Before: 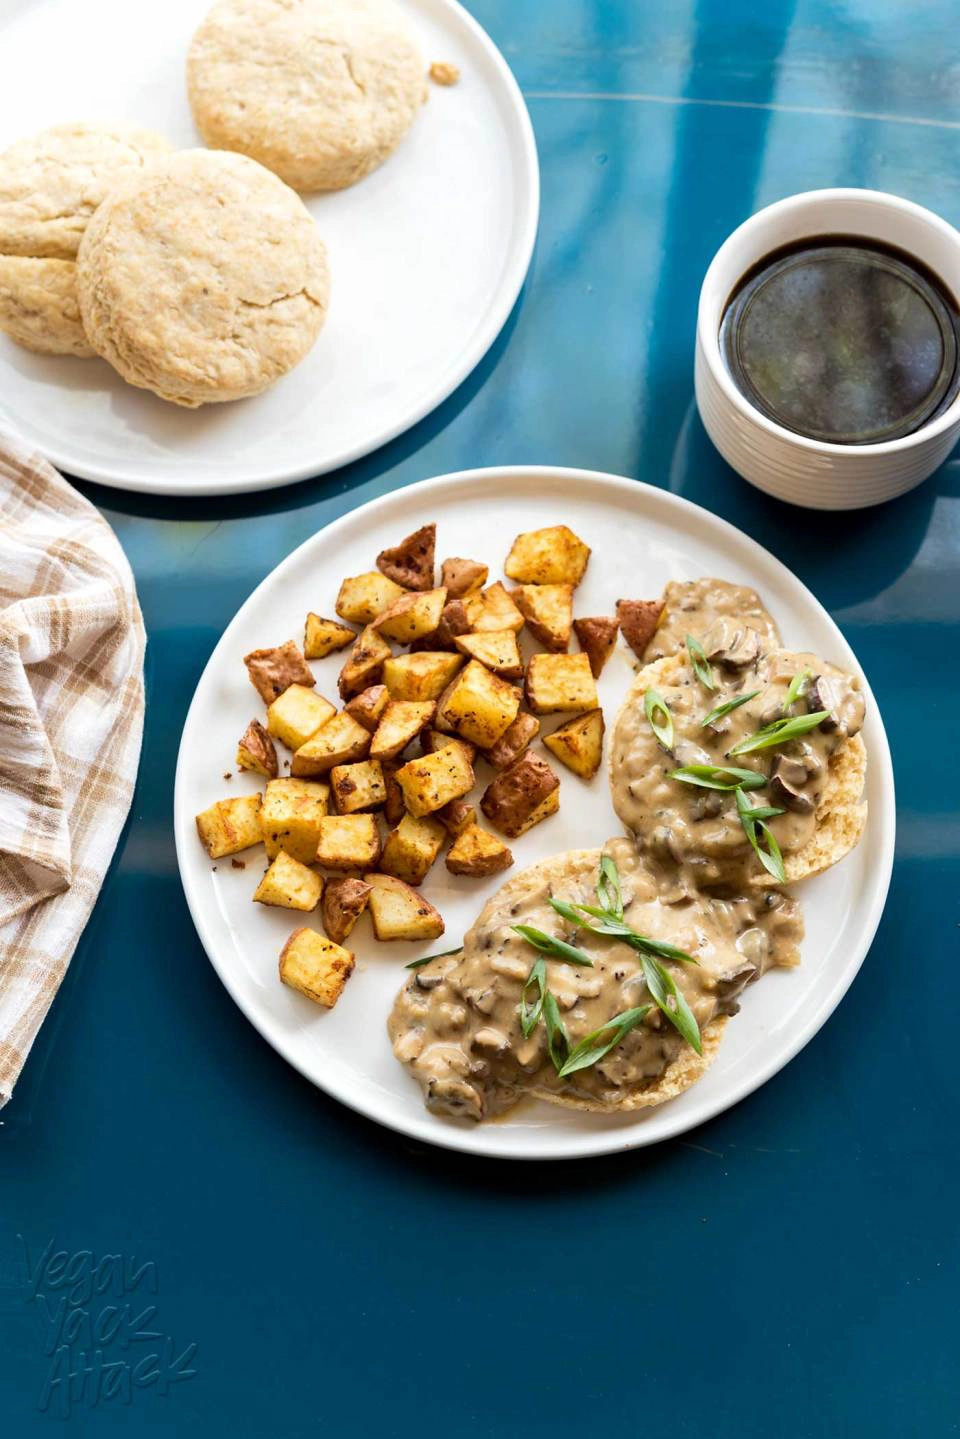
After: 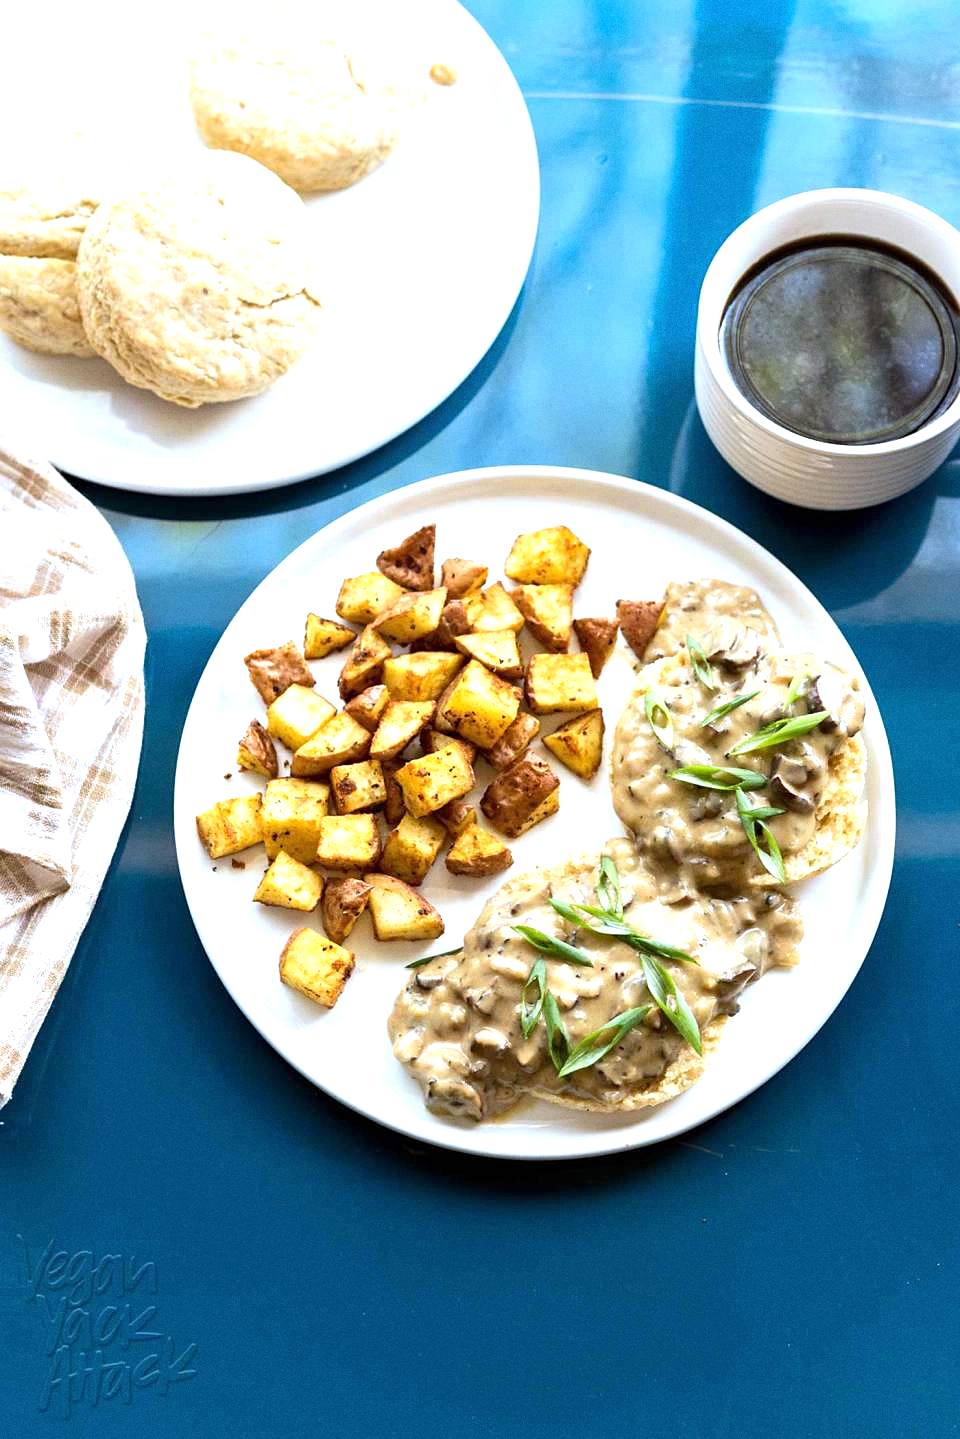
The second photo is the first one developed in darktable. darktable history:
sharpen: radius 1.272, amount 0.305, threshold 0
white balance: red 0.924, blue 1.095
grain: coarseness 0.09 ISO, strength 16.61%
exposure: exposure 0.74 EV, compensate highlight preservation false
